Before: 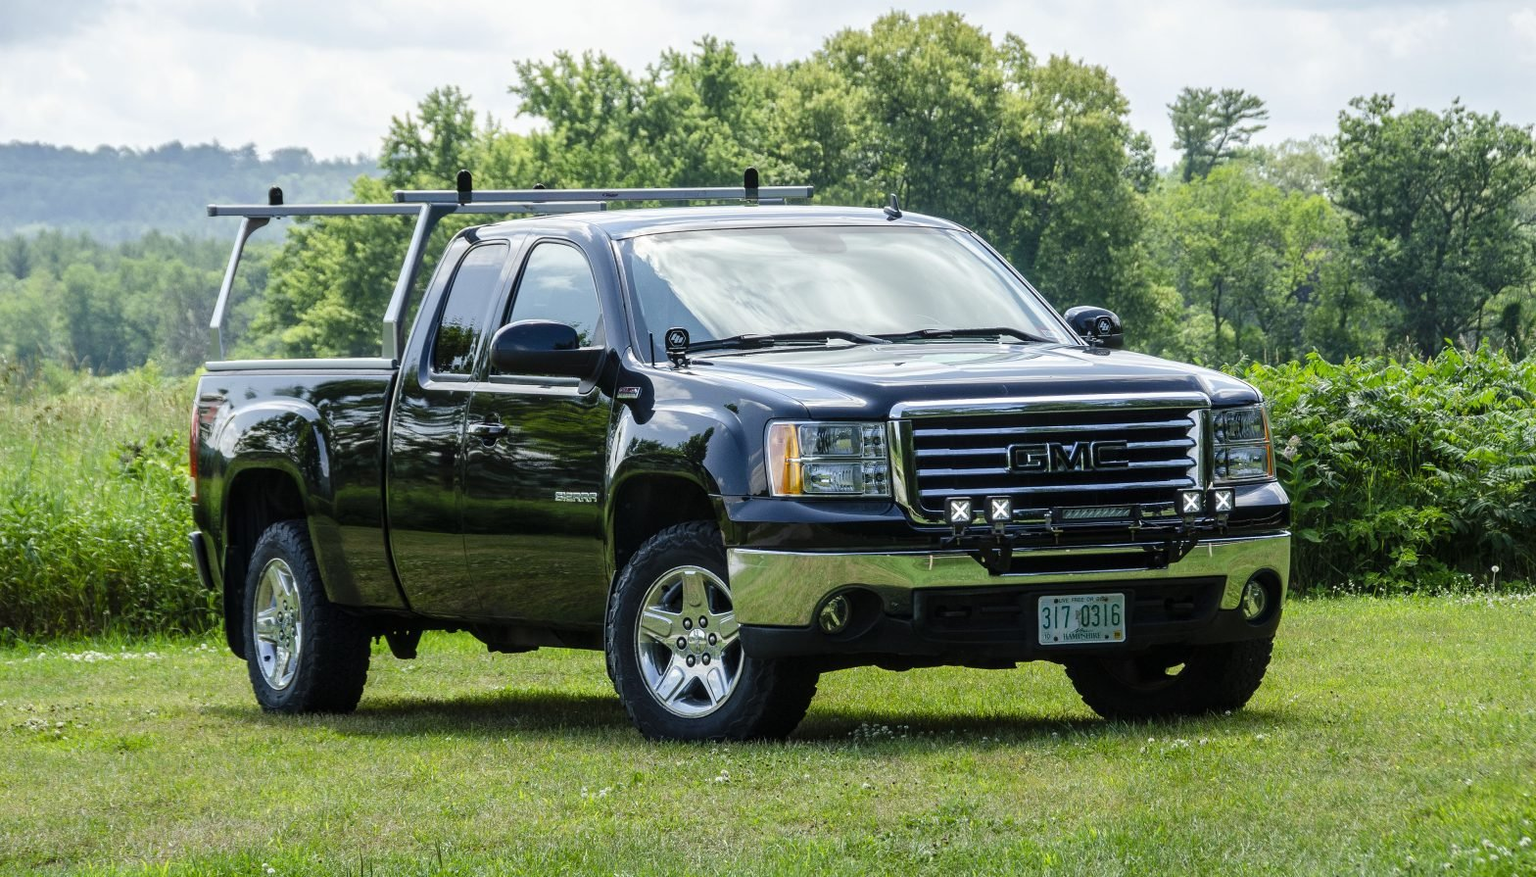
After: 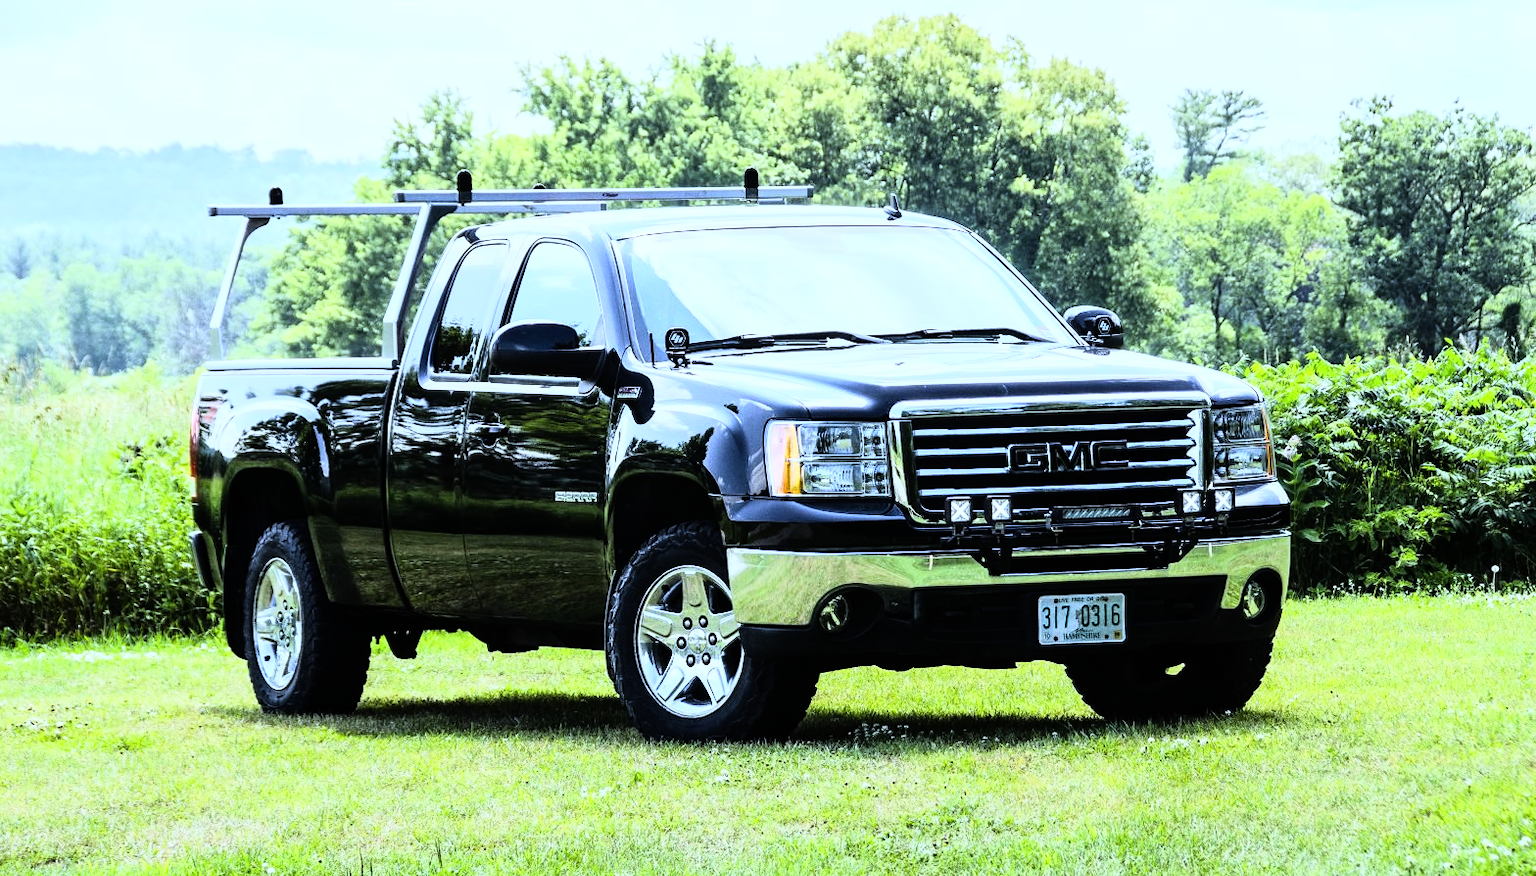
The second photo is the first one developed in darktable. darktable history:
rgb curve: curves: ch0 [(0, 0) (0.21, 0.15) (0.24, 0.21) (0.5, 0.75) (0.75, 0.96) (0.89, 0.99) (1, 1)]; ch1 [(0, 0.02) (0.21, 0.13) (0.25, 0.2) (0.5, 0.67) (0.75, 0.9) (0.89, 0.97) (1, 1)]; ch2 [(0, 0.02) (0.21, 0.13) (0.25, 0.2) (0.5, 0.67) (0.75, 0.9) (0.89, 0.97) (1, 1)], compensate middle gray true
rotate and perspective: crop left 0, crop top 0
white balance: red 0.948, green 1.02, blue 1.176
